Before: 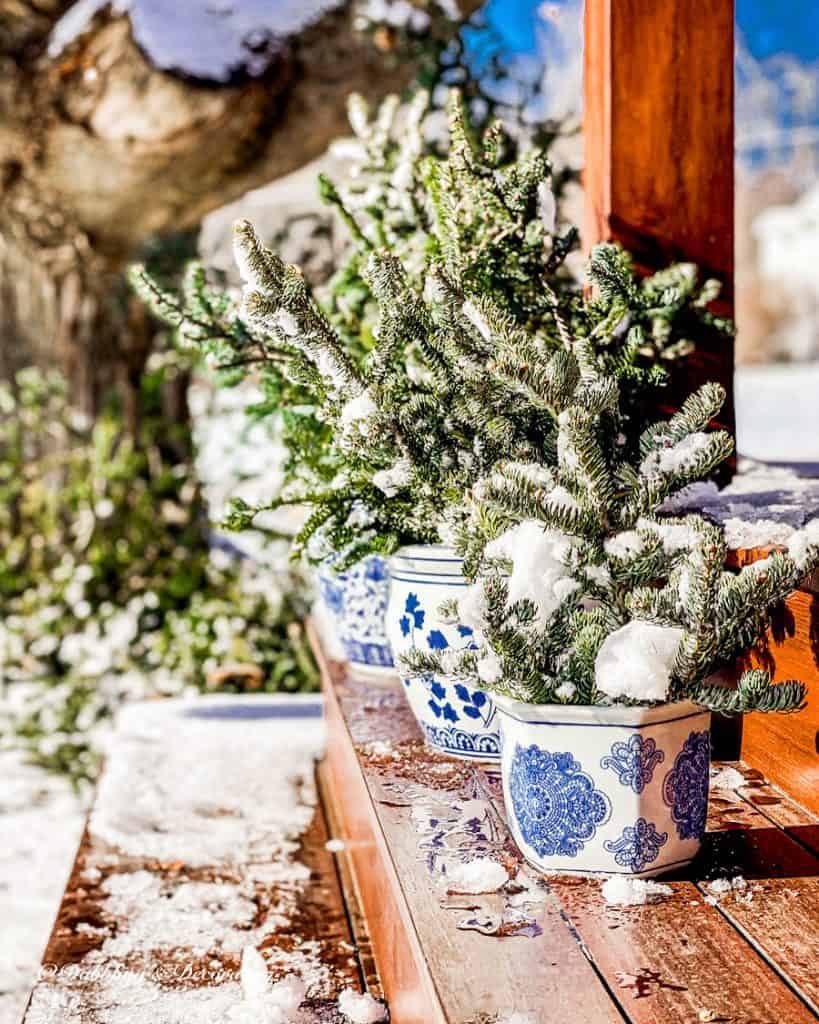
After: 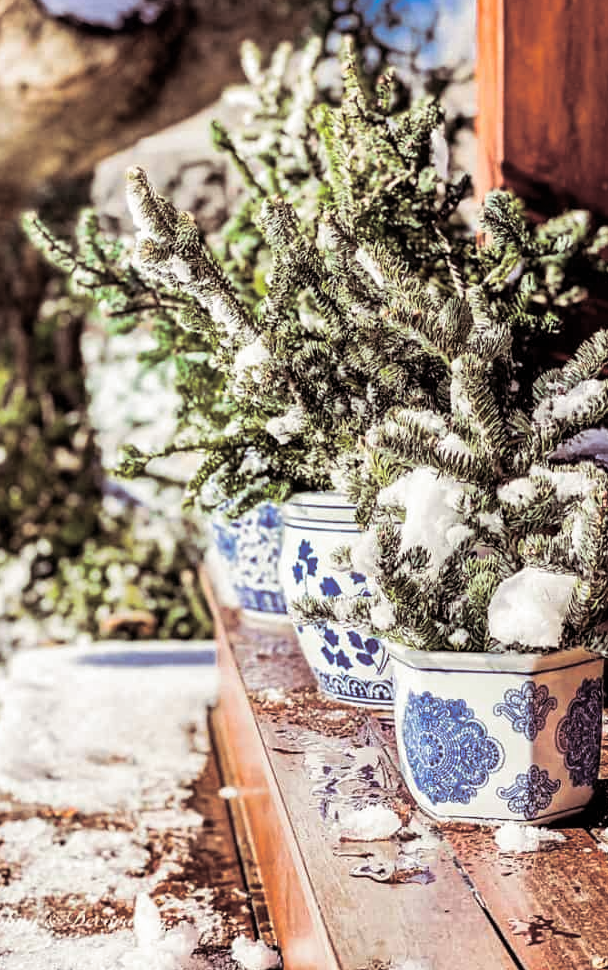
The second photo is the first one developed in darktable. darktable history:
crop and rotate: left 13.15%, top 5.251%, right 12.609%
tone equalizer: on, module defaults
split-toning: shadows › saturation 0.24, highlights › hue 54°, highlights › saturation 0.24
